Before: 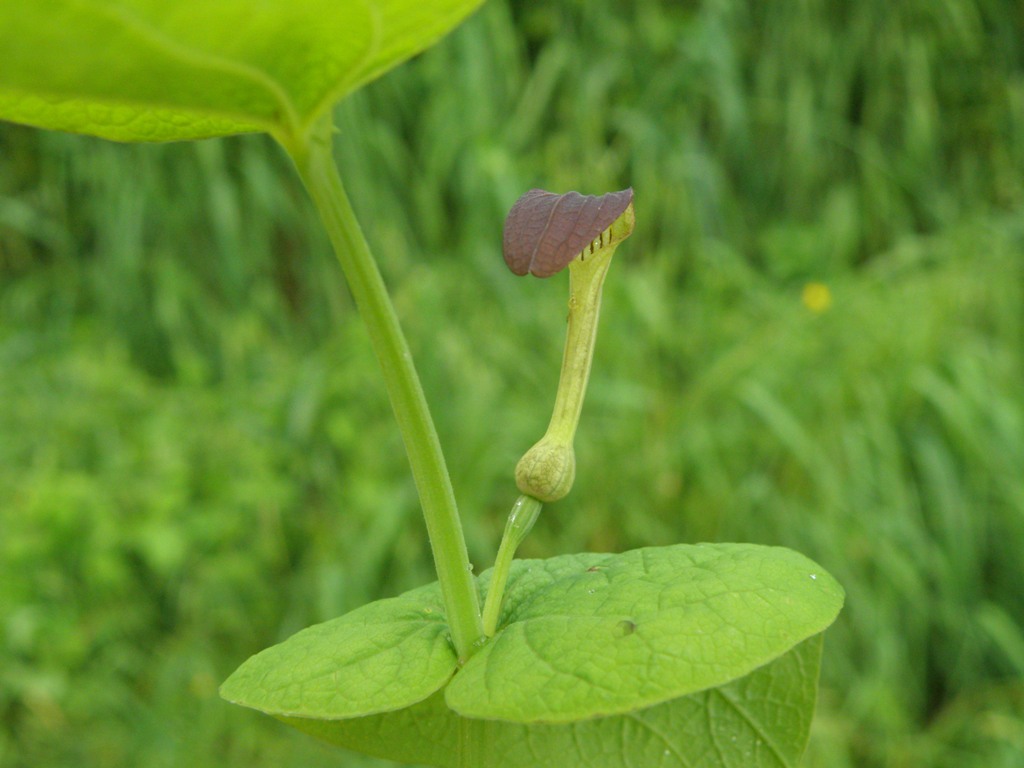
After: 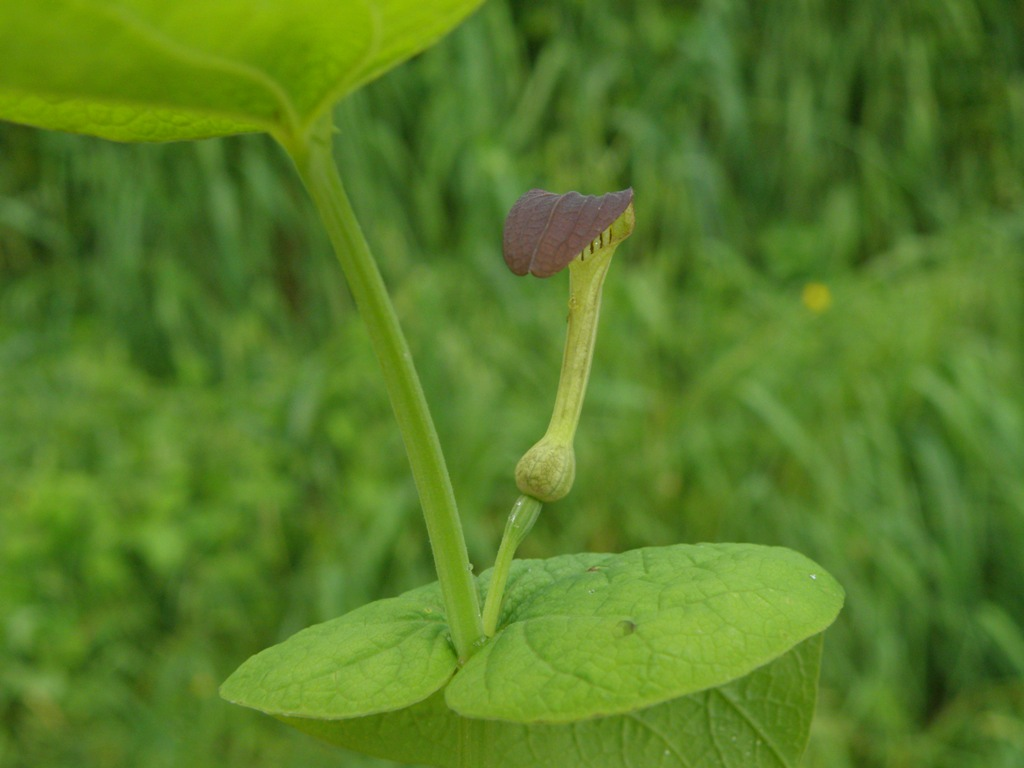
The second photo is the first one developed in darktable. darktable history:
tone equalizer: -8 EV 0.258 EV, -7 EV 0.408 EV, -6 EV 0.409 EV, -5 EV 0.288 EV, -3 EV -0.251 EV, -2 EV -0.389 EV, -1 EV -0.393 EV, +0 EV -0.223 EV
